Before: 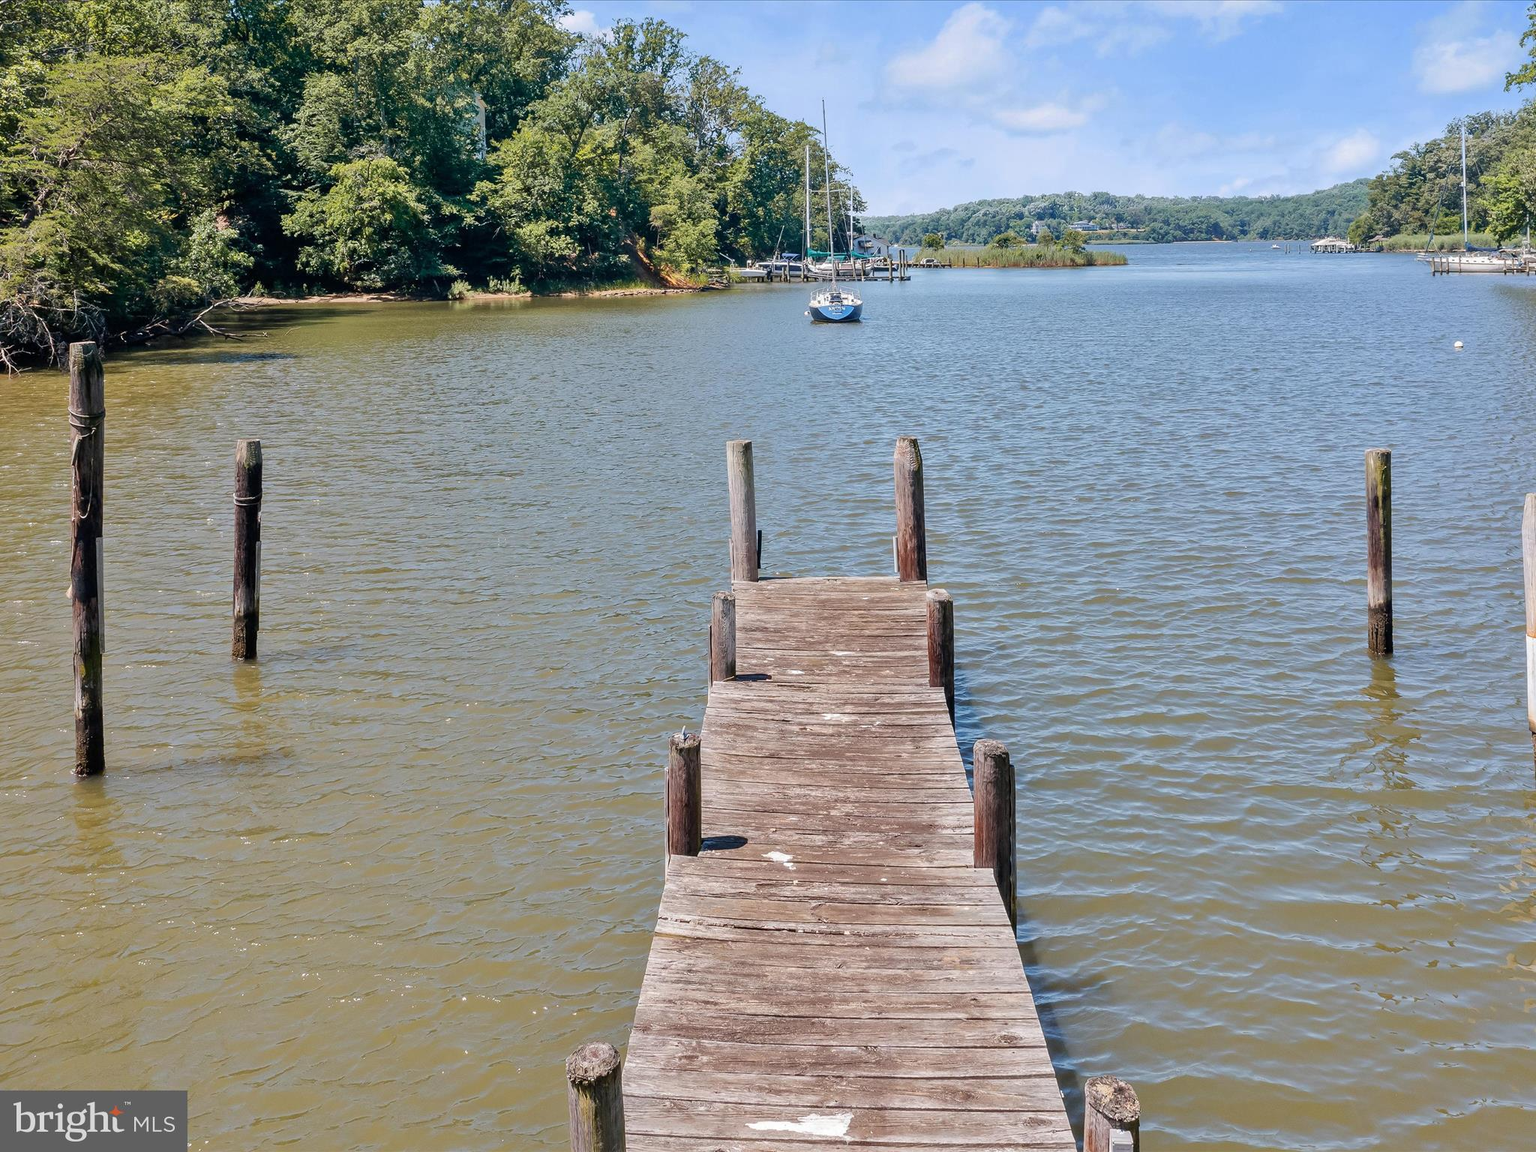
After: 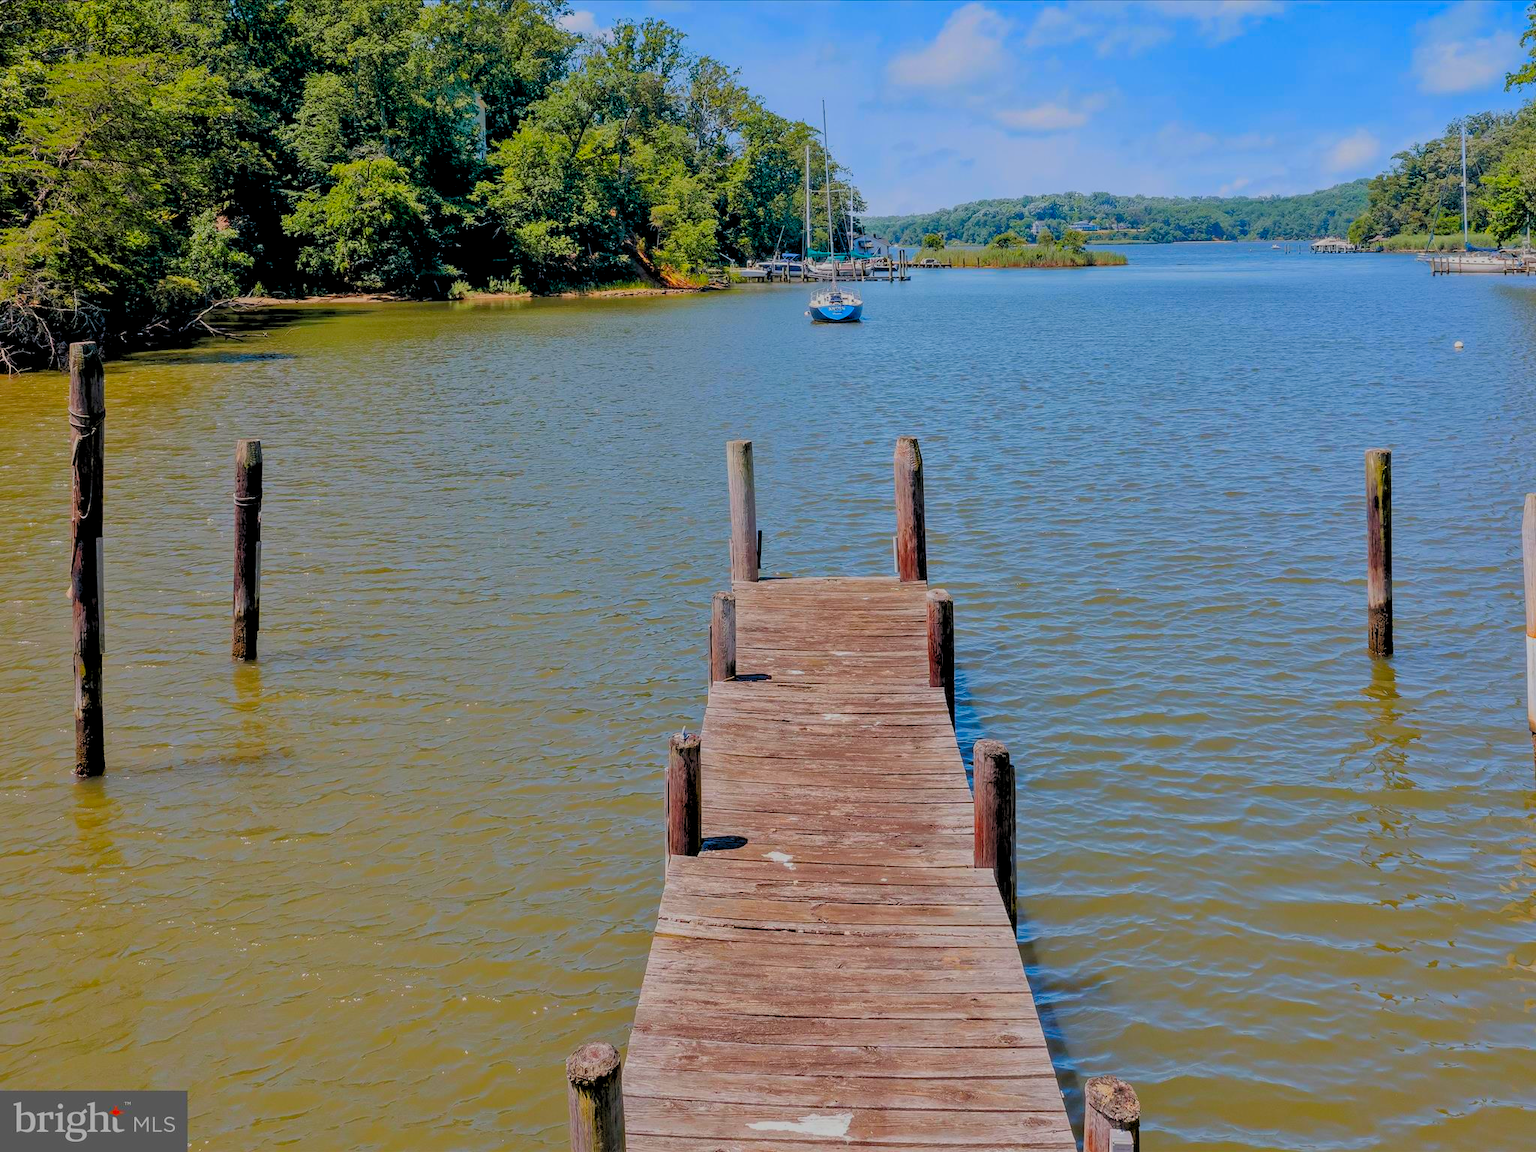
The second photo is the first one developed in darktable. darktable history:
exposure: black level correction 0, exposure -0.721 EV, compensate highlight preservation false
rgb levels: preserve colors sum RGB, levels [[0.038, 0.433, 0.934], [0, 0.5, 1], [0, 0.5, 1]]
color correction: saturation 1.8
